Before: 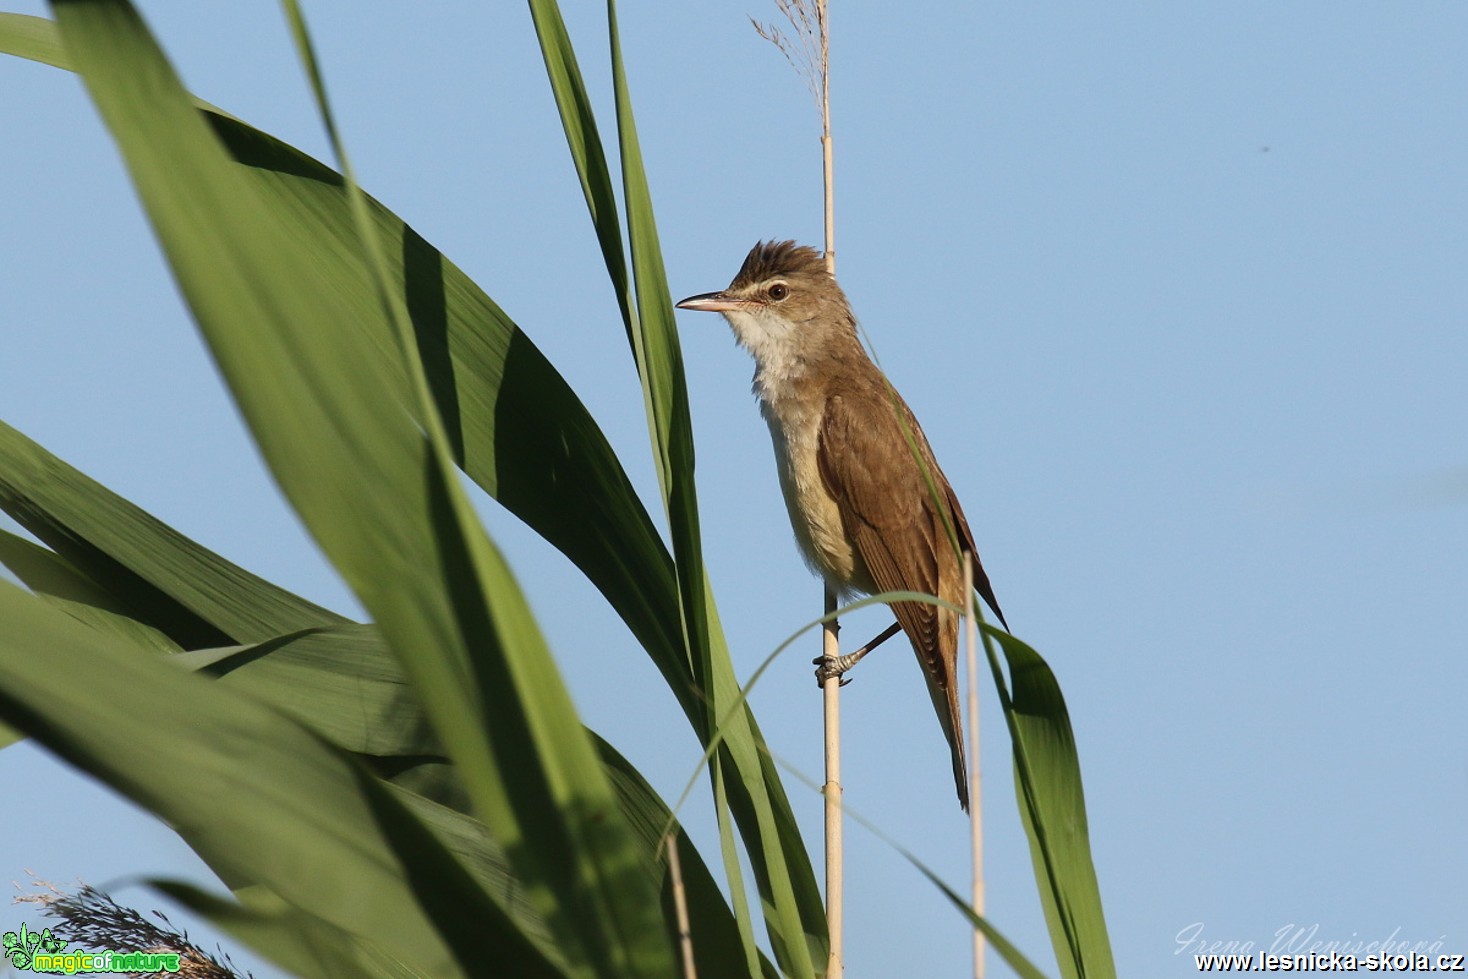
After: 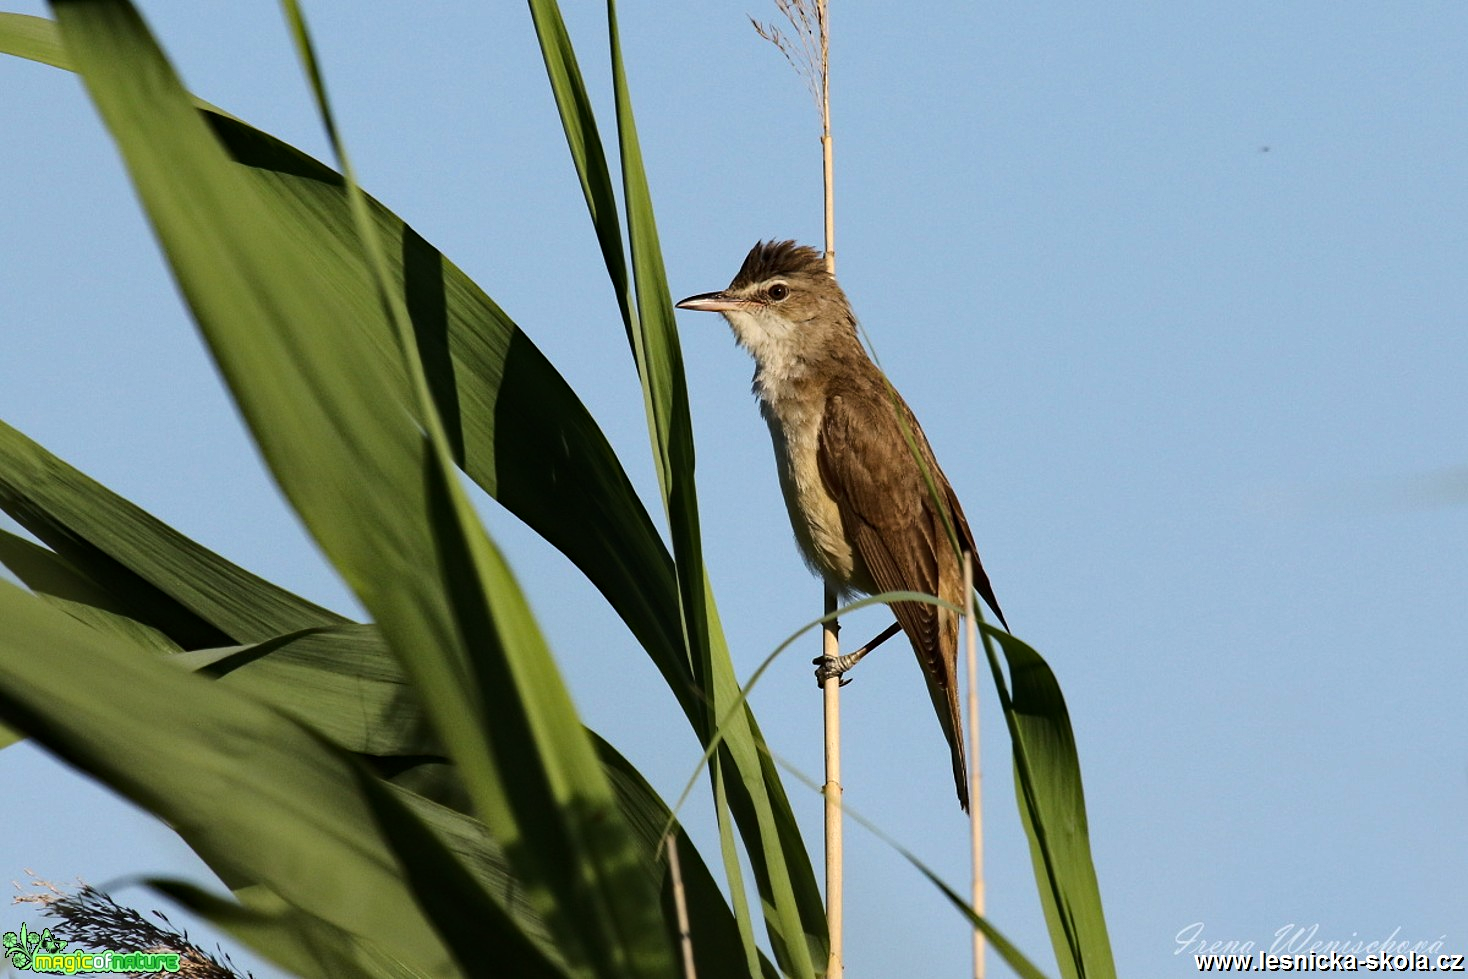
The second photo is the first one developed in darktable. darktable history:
base curve: curves: ch0 [(0, 0) (0.073, 0.04) (0.157, 0.139) (0.492, 0.492) (0.758, 0.758) (1, 1)]
local contrast: highlights 105%, shadows 98%, detail 119%, midtone range 0.2
haze removal: strength 0.277, distance 0.248, compatibility mode true, adaptive false
